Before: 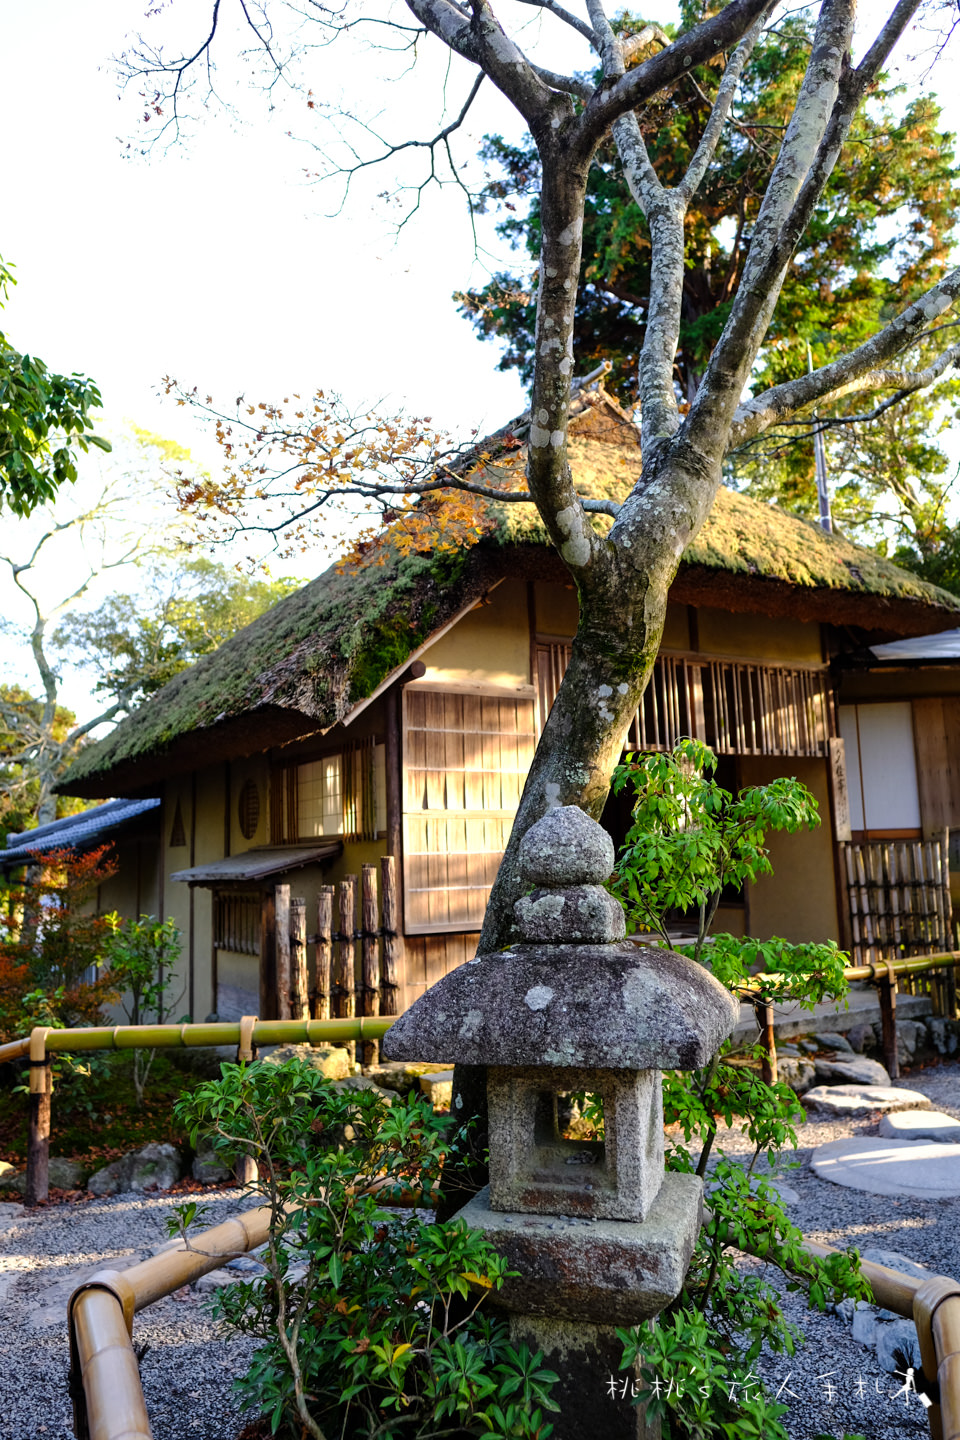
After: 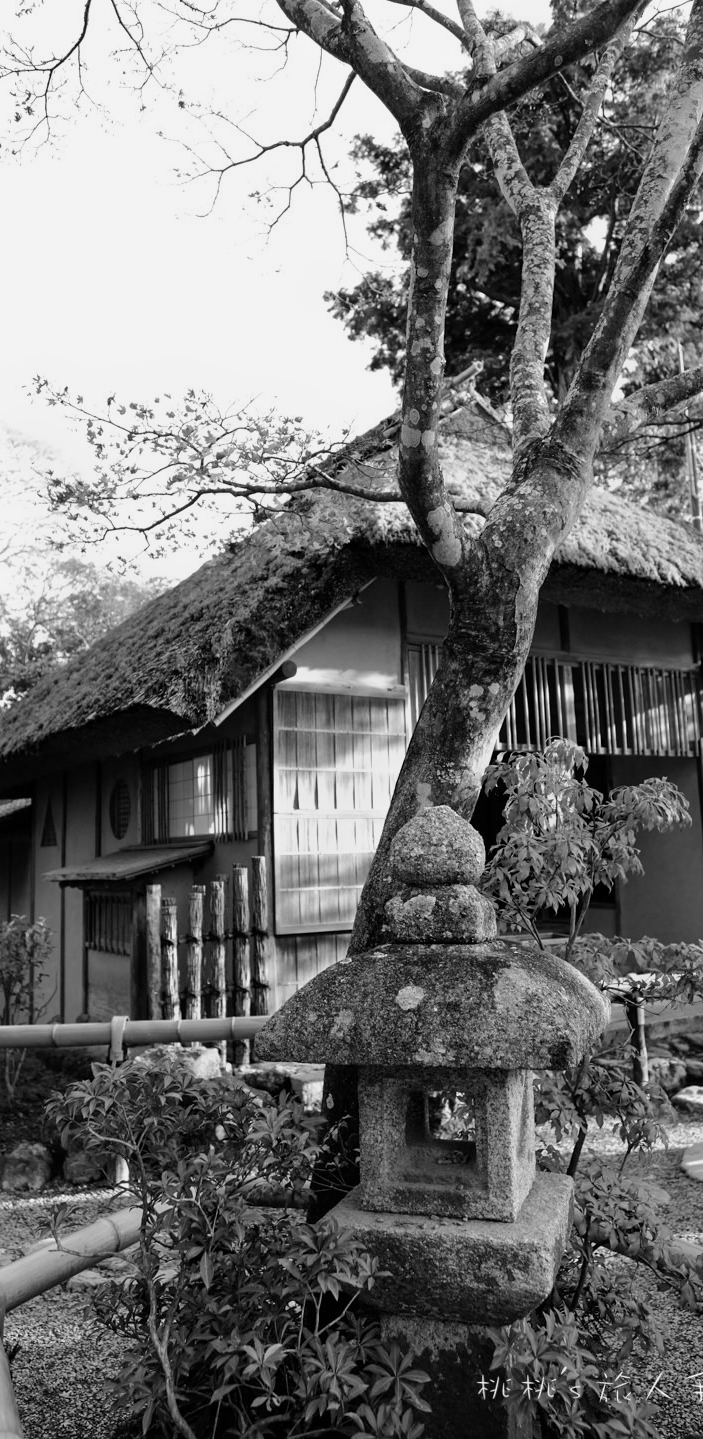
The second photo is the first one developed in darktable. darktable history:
crop: left 13.443%, right 13.31%
monochrome: a 14.95, b -89.96
